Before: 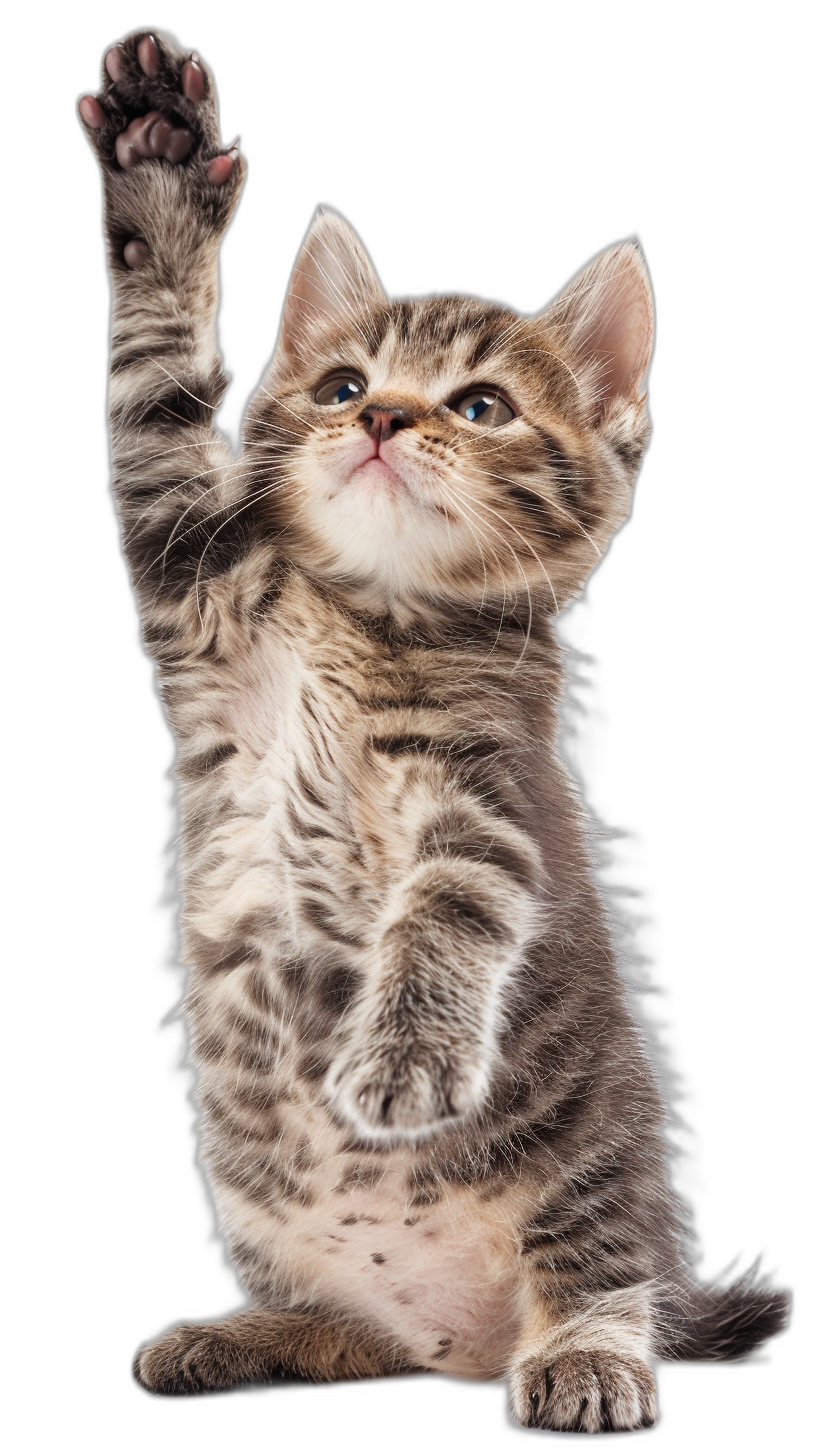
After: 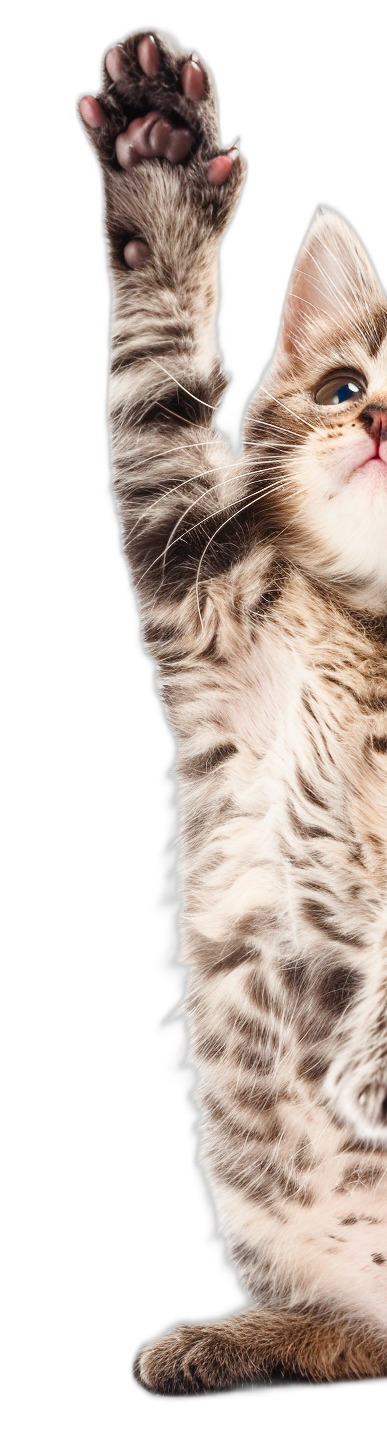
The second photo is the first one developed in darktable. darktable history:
contrast brightness saturation: contrast 0.197, brightness 0.152, saturation 0.138
crop and rotate: left 0.009%, top 0%, right 52.5%
color balance rgb: perceptual saturation grading › global saturation 20%, perceptual saturation grading › highlights -49.41%, perceptual saturation grading › shadows 25.634%
